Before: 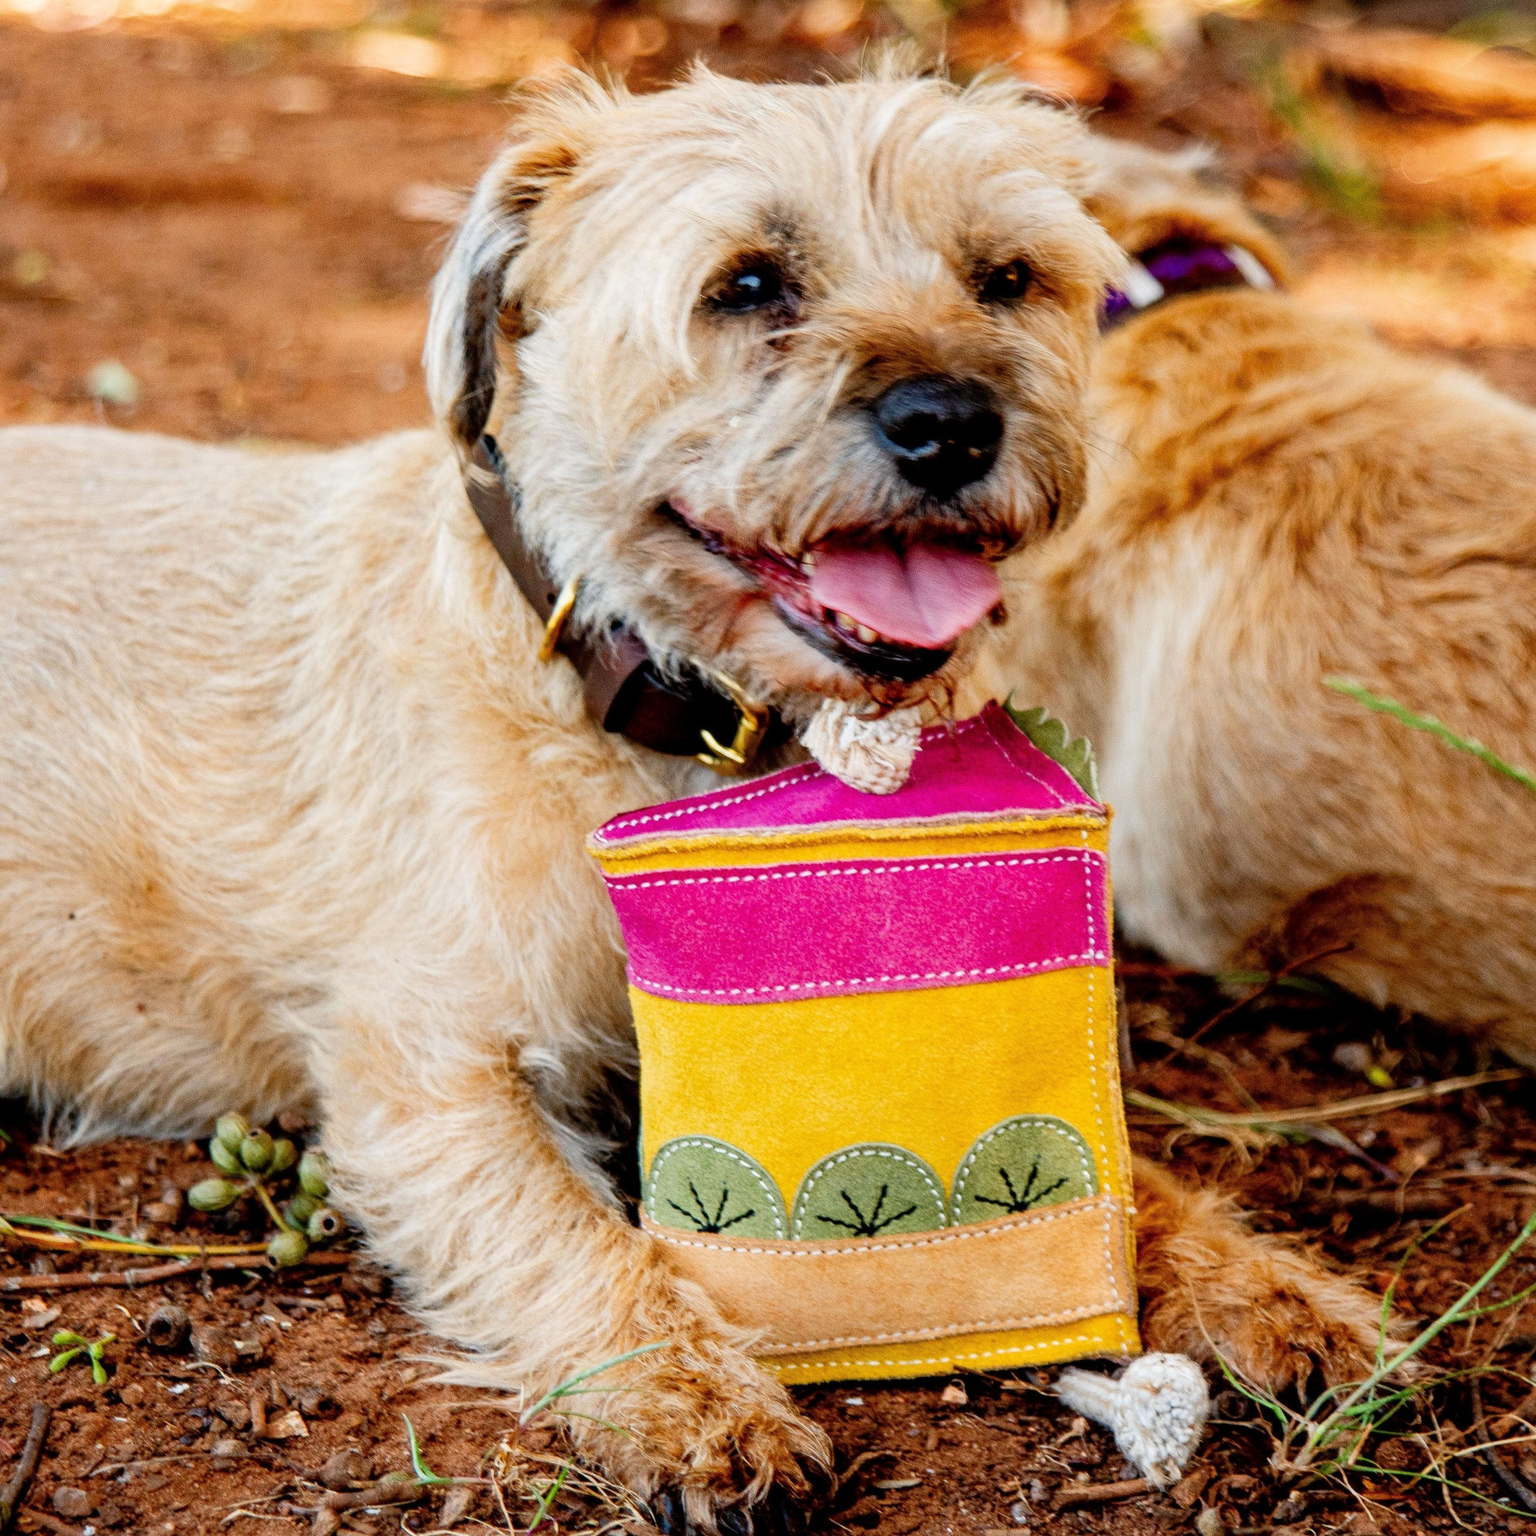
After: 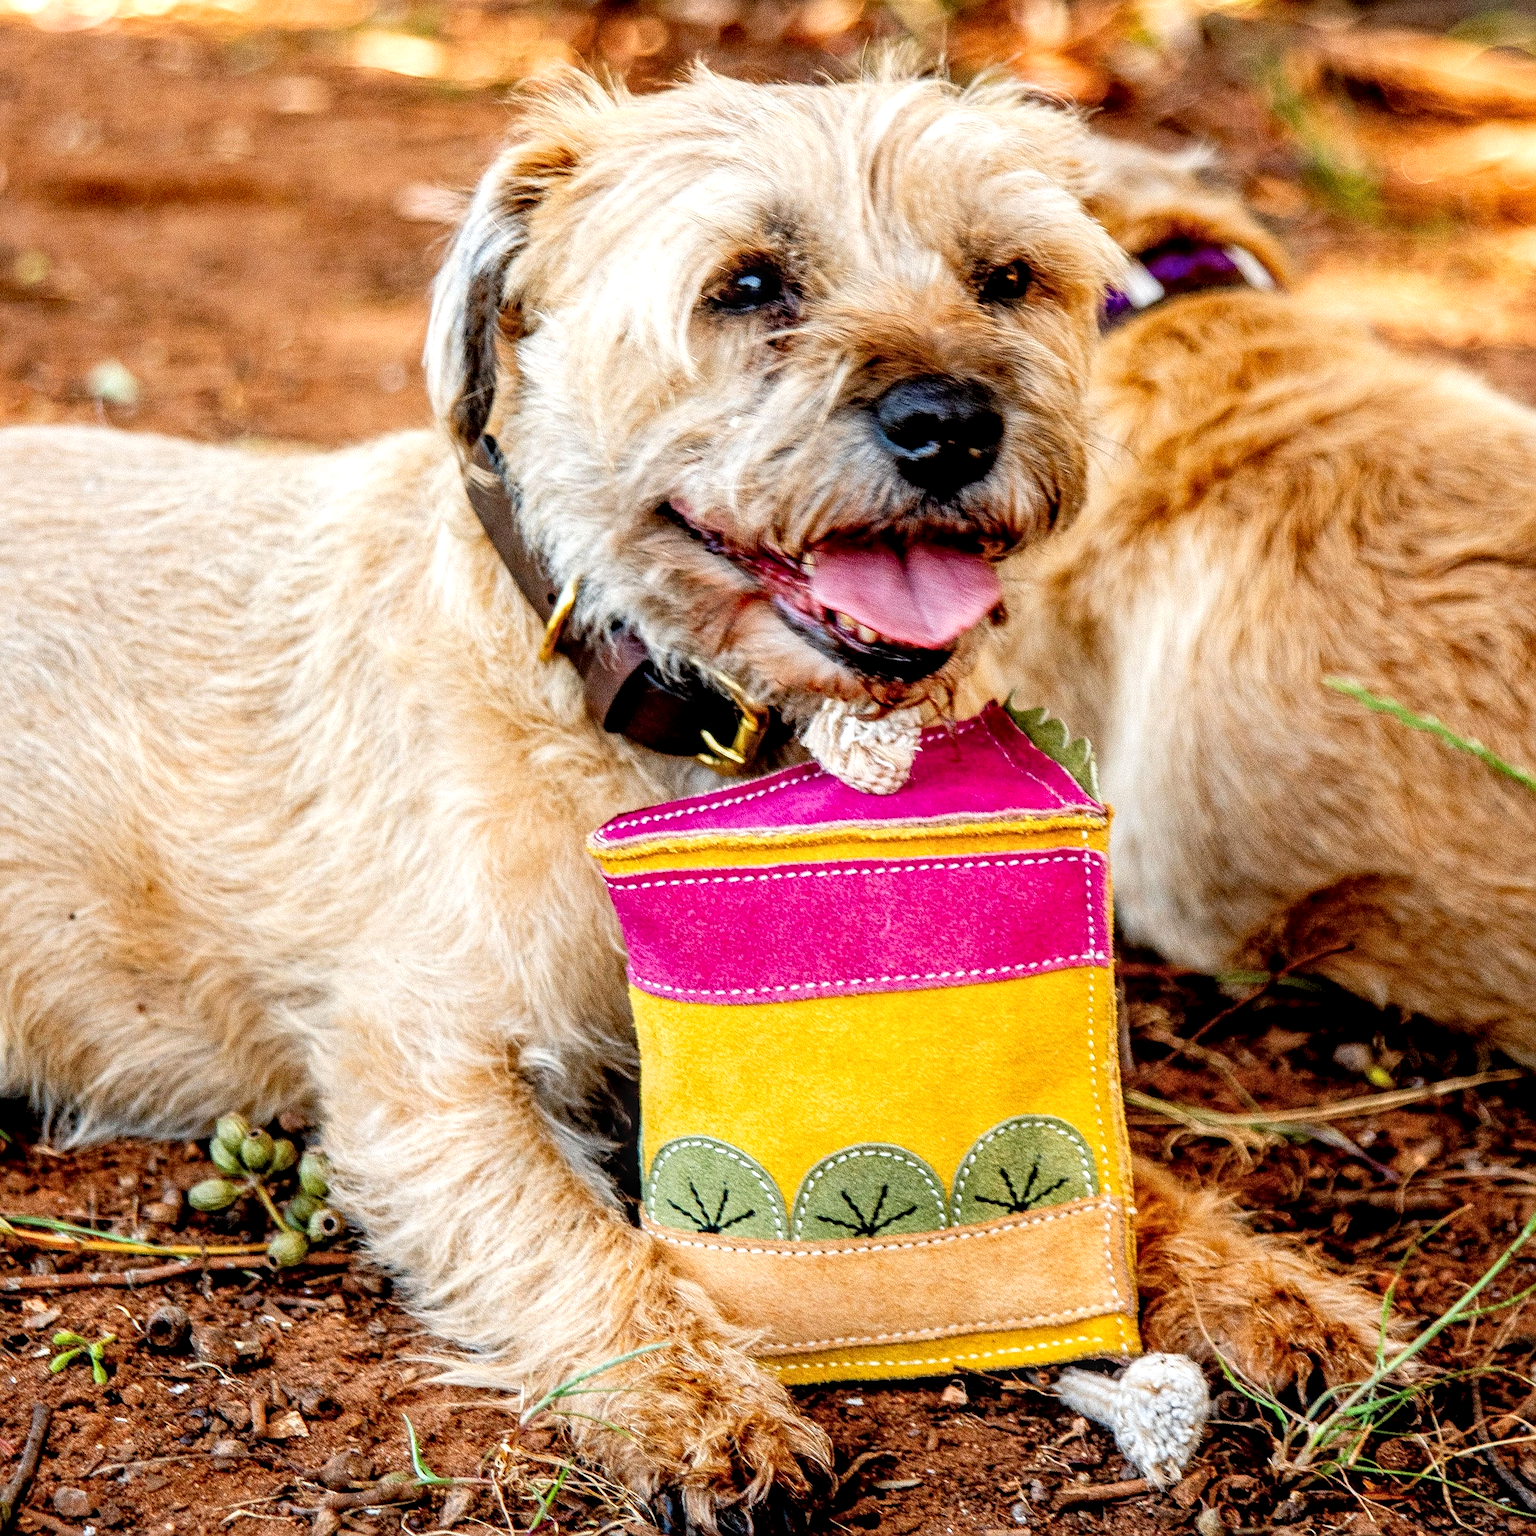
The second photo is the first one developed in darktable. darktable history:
local contrast: detail 130%
sharpen: on, module defaults
exposure: black level correction 0.001, exposure 0.3 EV, compensate highlight preservation false
